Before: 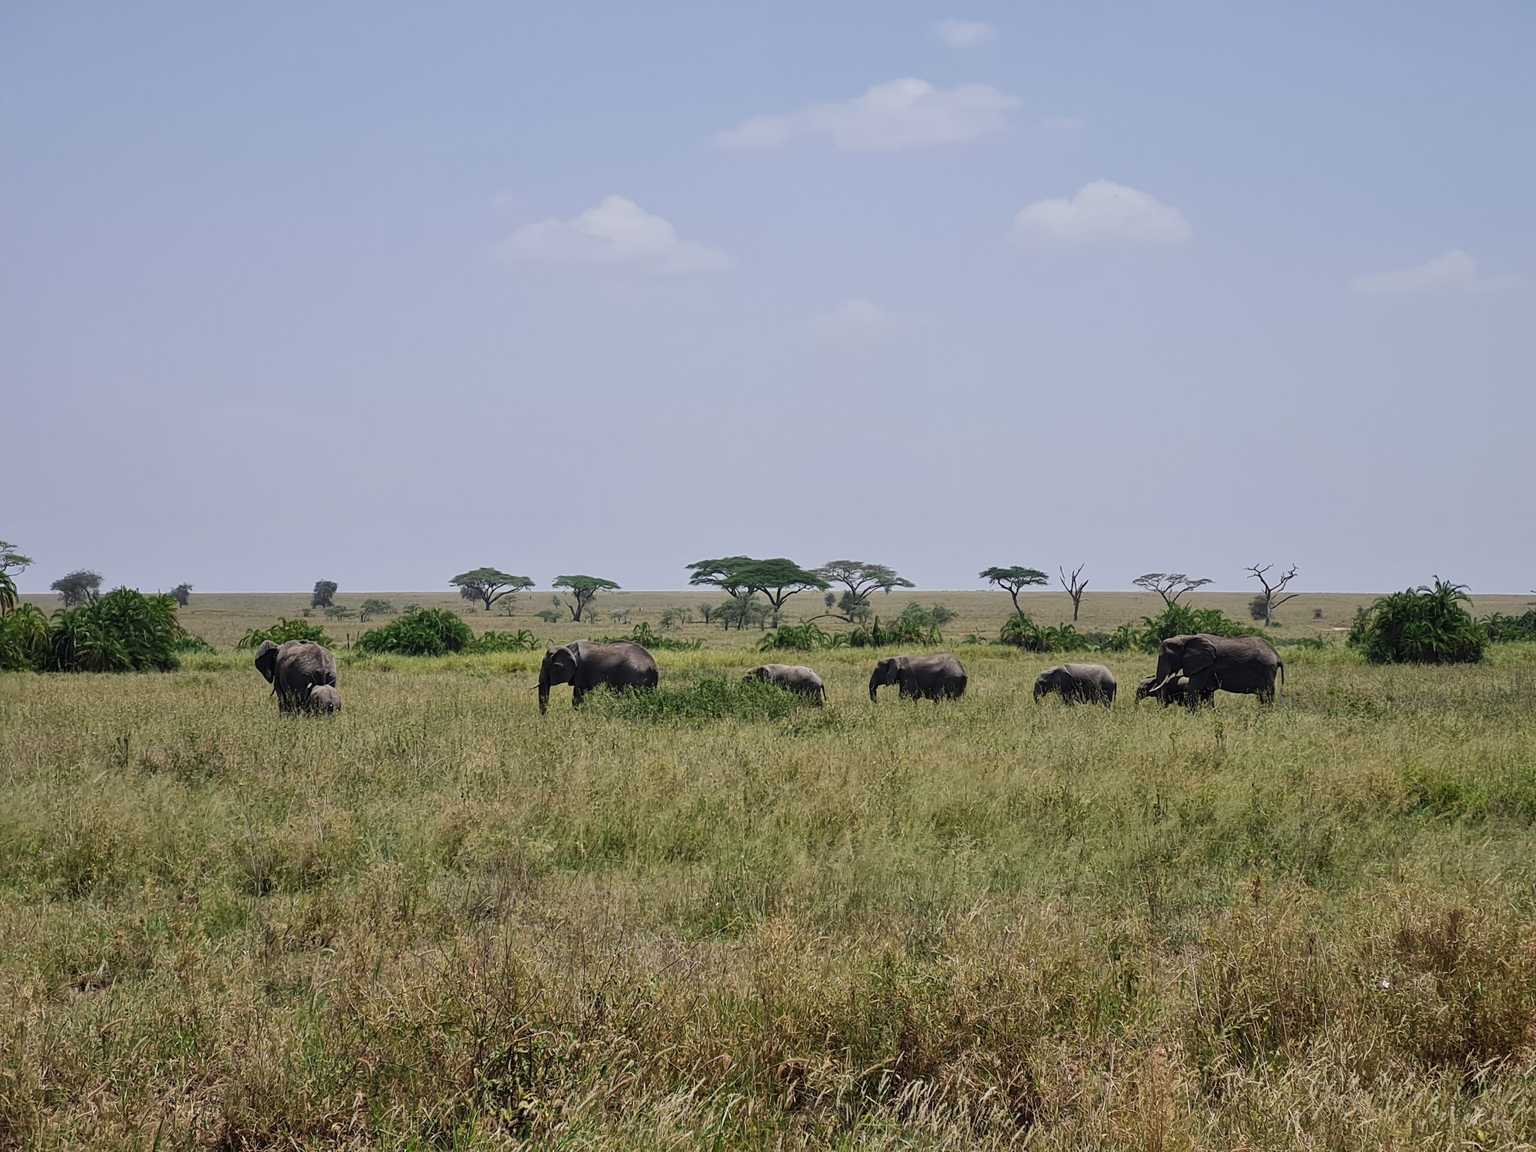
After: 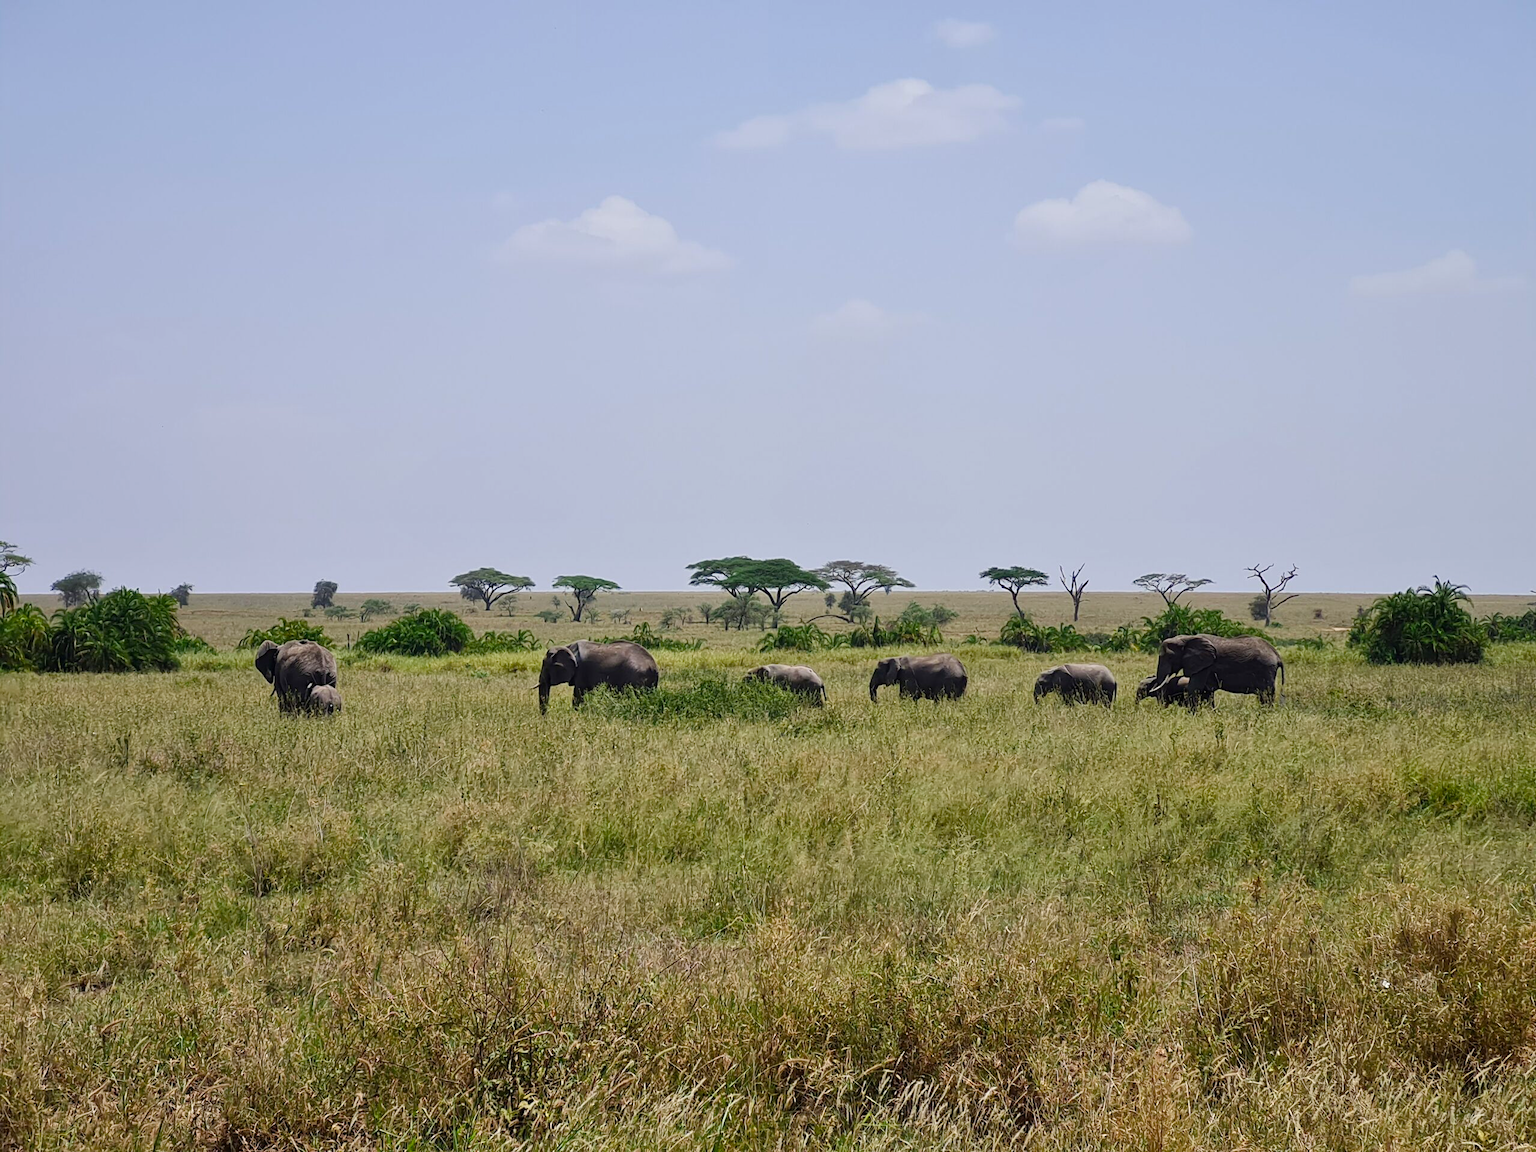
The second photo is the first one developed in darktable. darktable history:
white balance: emerald 1
color balance rgb: linear chroma grading › shadows 32%, linear chroma grading › global chroma -2%, linear chroma grading › mid-tones 4%, perceptual saturation grading › global saturation -2%, perceptual saturation grading › highlights -8%, perceptual saturation grading › mid-tones 8%, perceptual saturation grading › shadows 4%, perceptual brilliance grading › highlights 8%, perceptual brilliance grading › mid-tones 4%, perceptual brilliance grading › shadows 2%, global vibrance 16%, saturation formula JzAzBz (2021)
